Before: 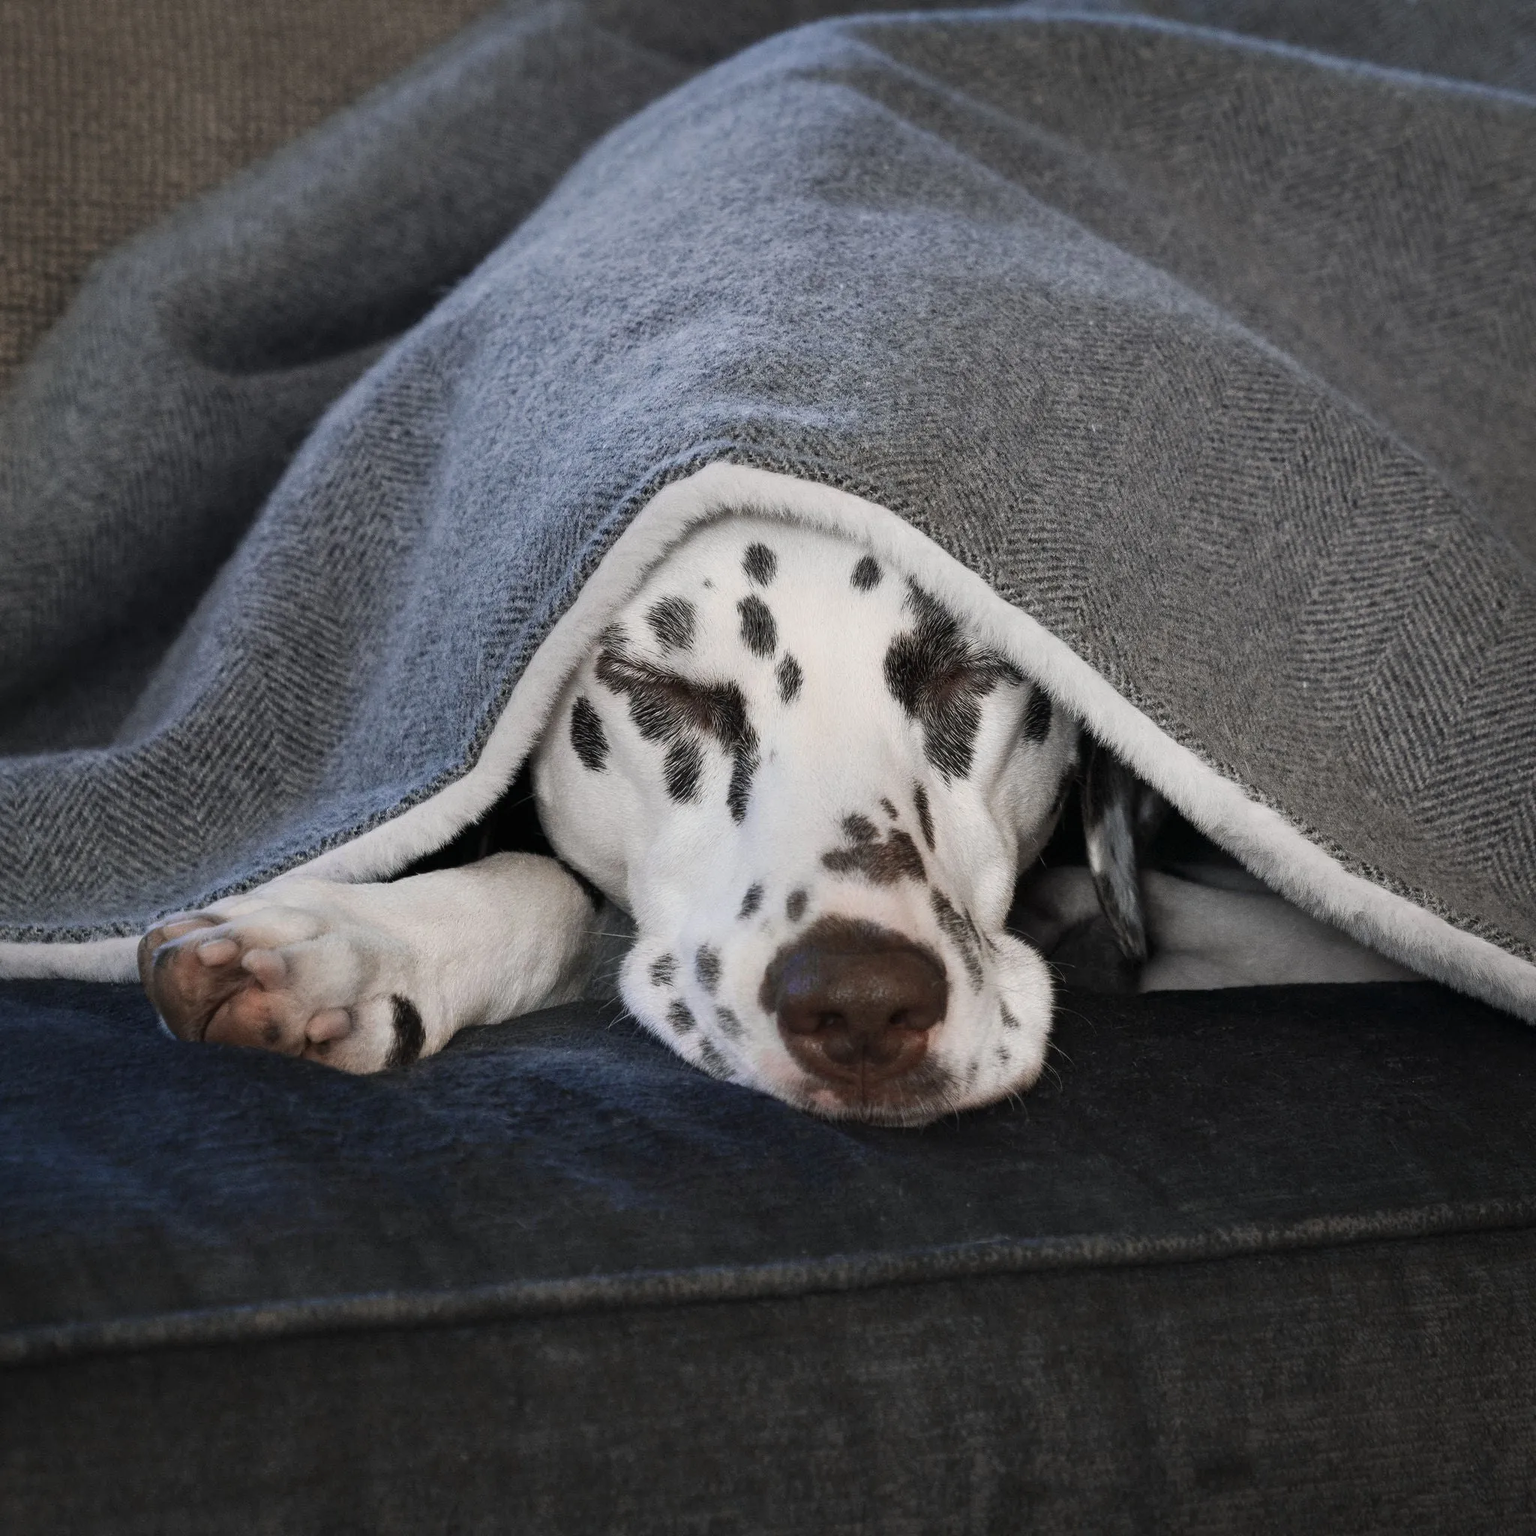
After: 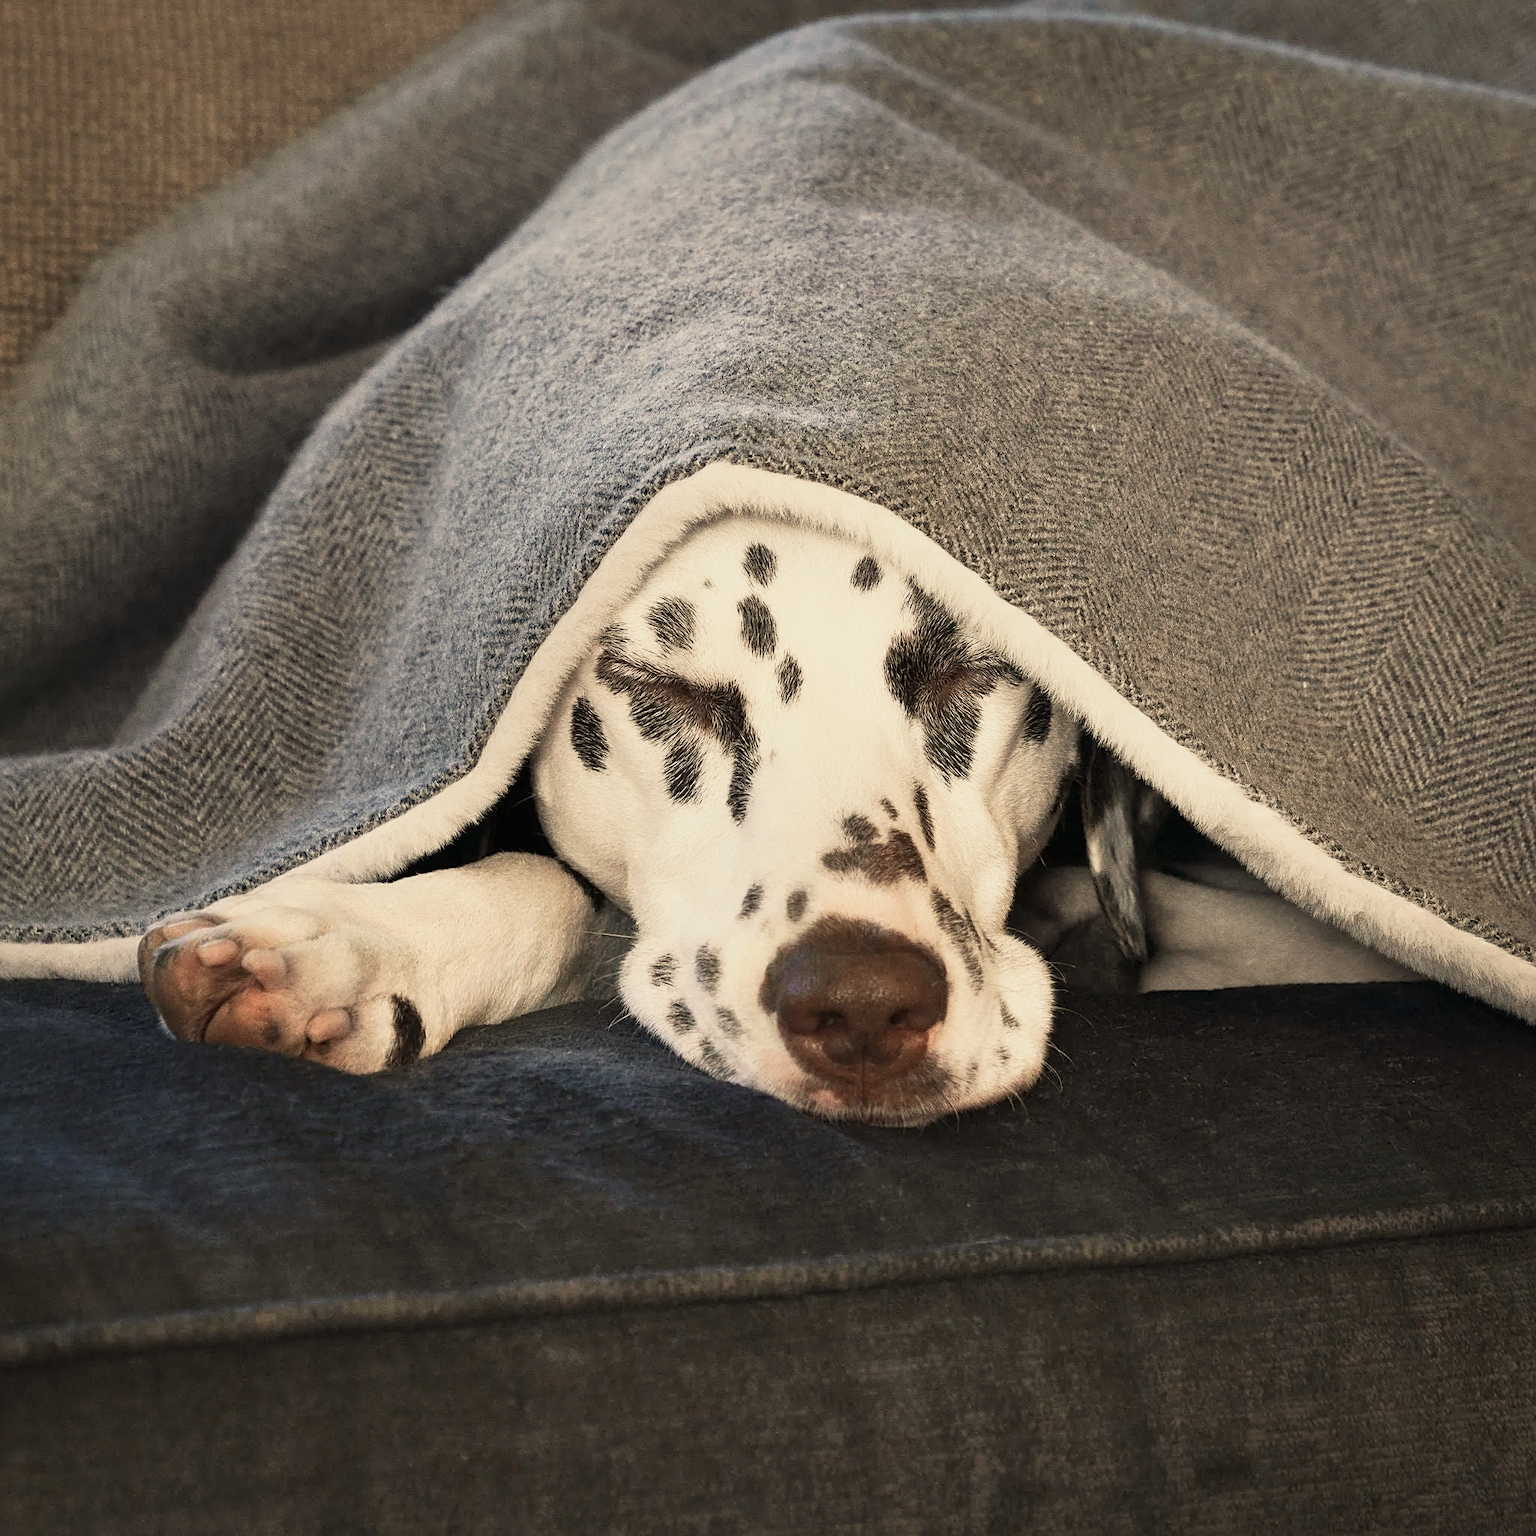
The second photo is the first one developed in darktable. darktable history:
white balance: red 1.123, blue 0.83
base curve: curves: ch0 [(0, 0) (0.088, 0.125) (0.176, 0.251) (0.354, 0.501) (0.613, 0.749) (1, 0.877)], preserve colors none
sharpen: on, module defaults
